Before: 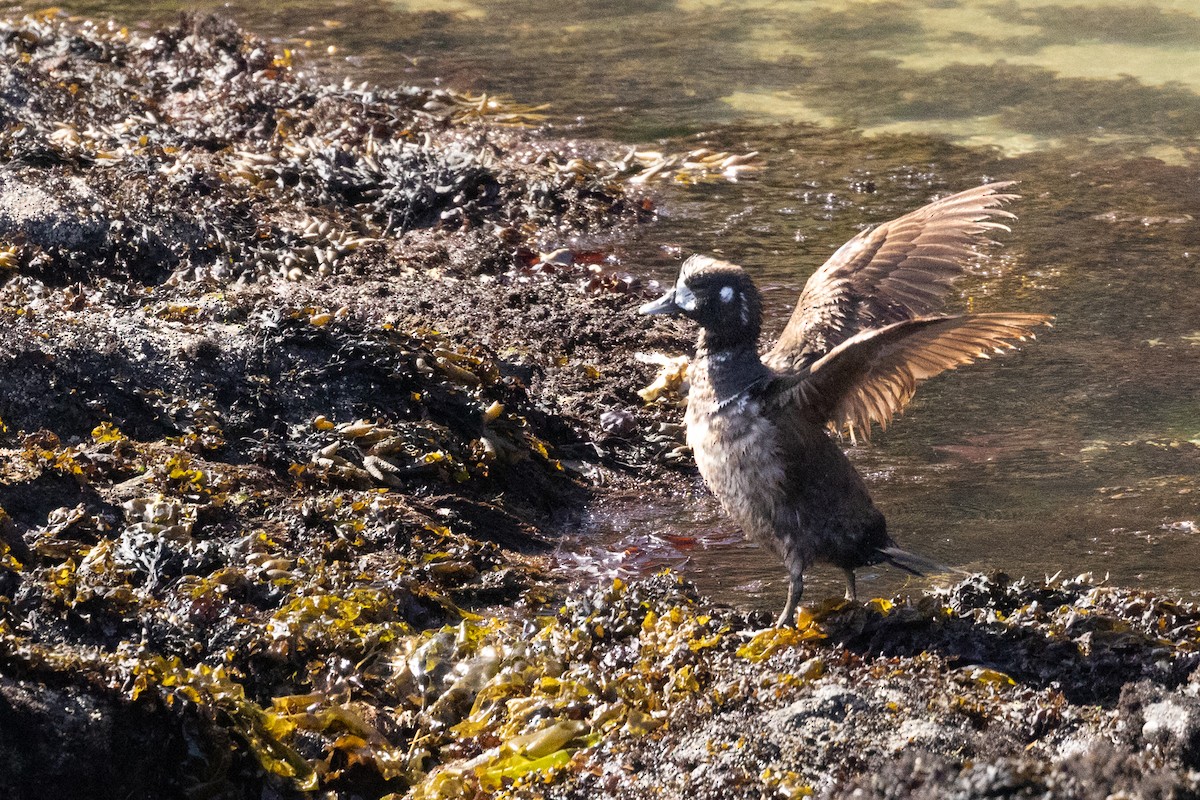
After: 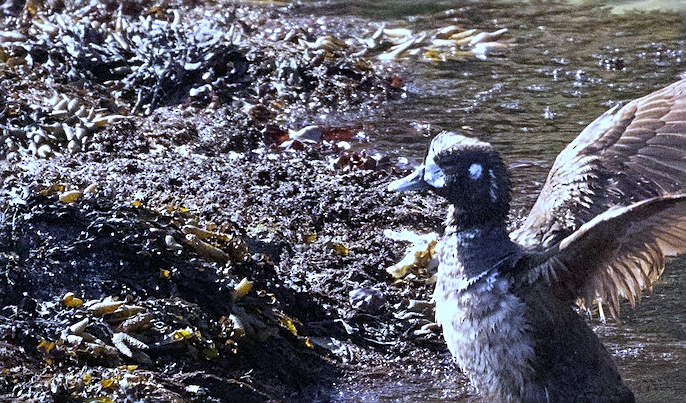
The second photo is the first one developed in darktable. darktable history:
sharpen: on, module defaults
white balance: red 0.871, blue 1.249
crop: left 20.932%, top 15.471%, right 21.848%, bottom 34.081%
